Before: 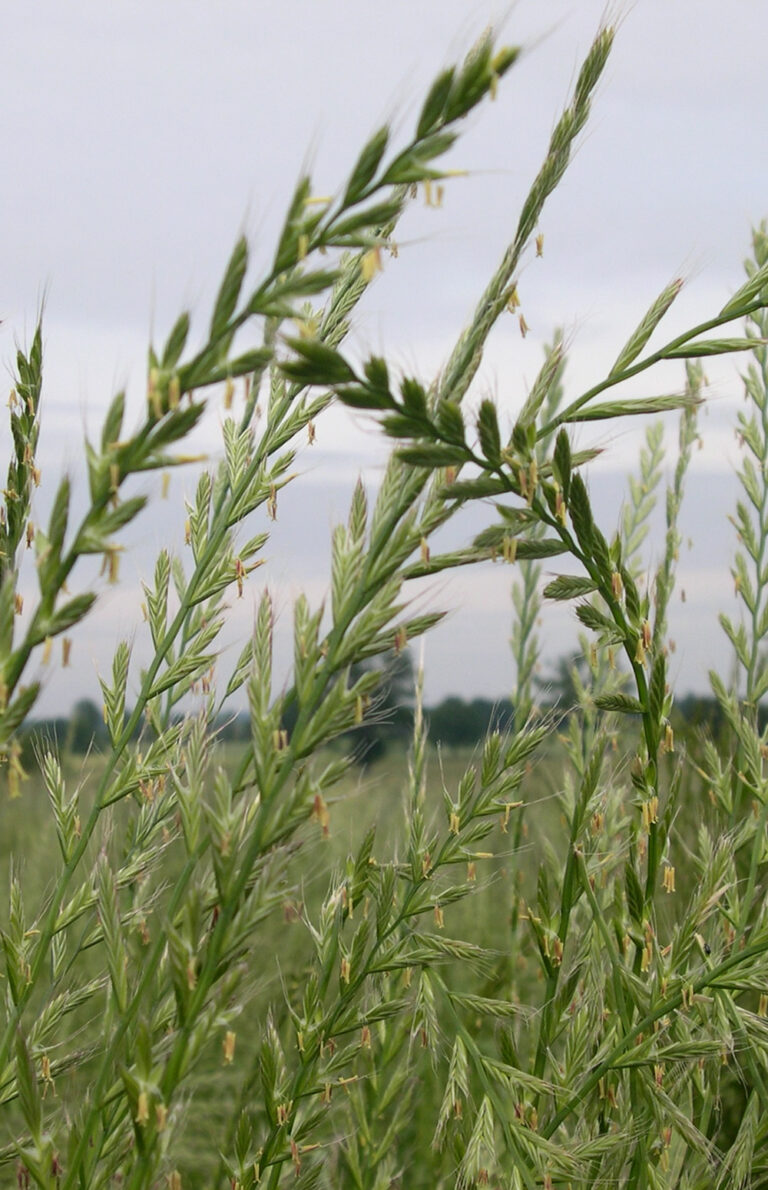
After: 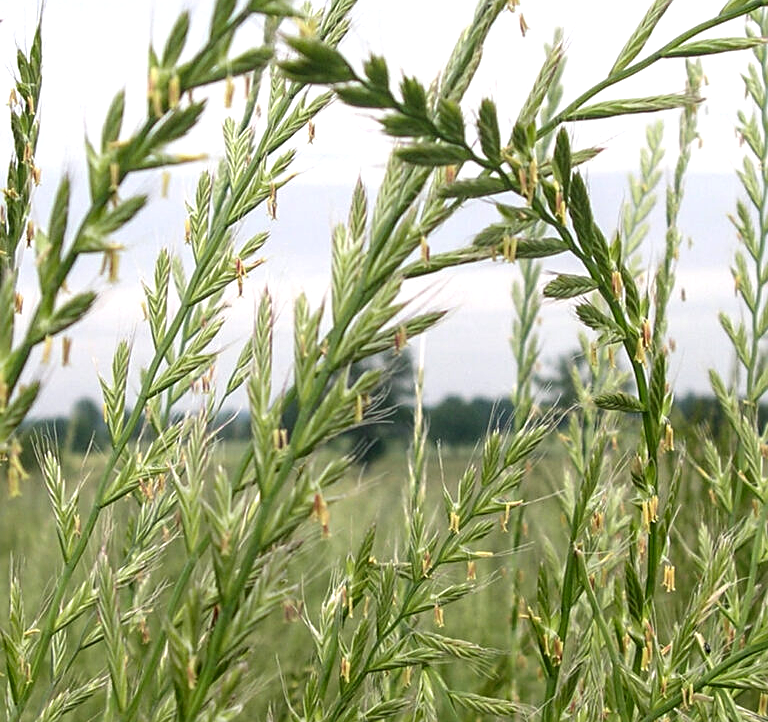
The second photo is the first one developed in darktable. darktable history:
local contrast: on, module defaults
exposure: exposure 0.6 EV, compensate highlight preservation false
sharpen: on, module defaults
crop and rotate: top 25.357%, bottom 13.942%
